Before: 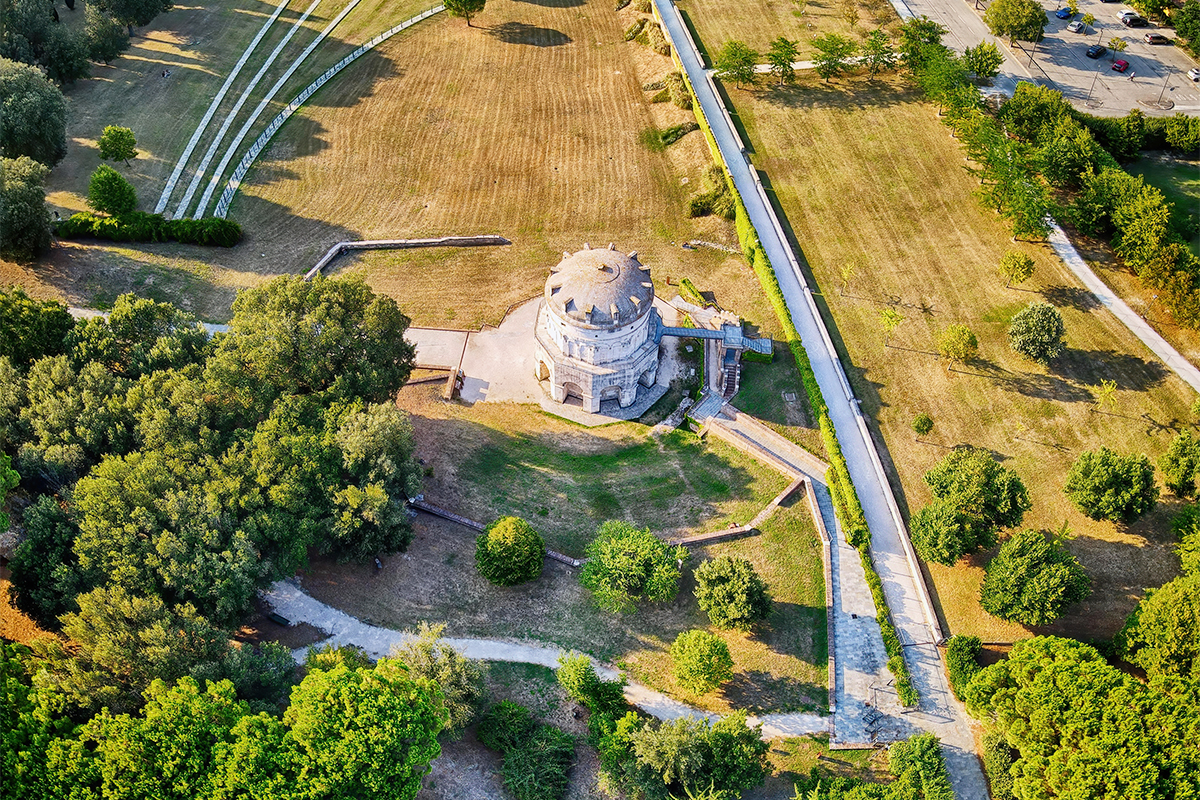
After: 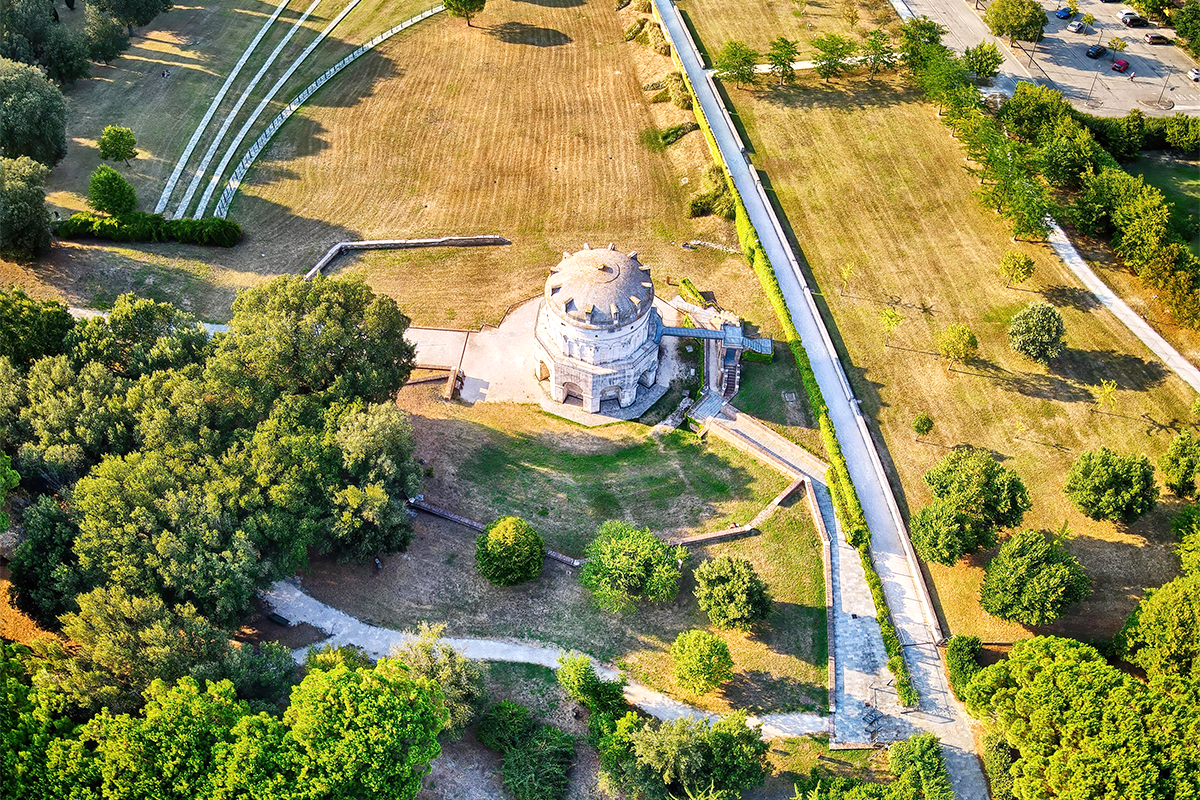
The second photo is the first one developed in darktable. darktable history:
exposure: exposure 0.291 EV, compensate highlight preservation false
tone equalizer: edges refinement/feathering 500, mask exposure compensation -1.57 EV, preserve details no
